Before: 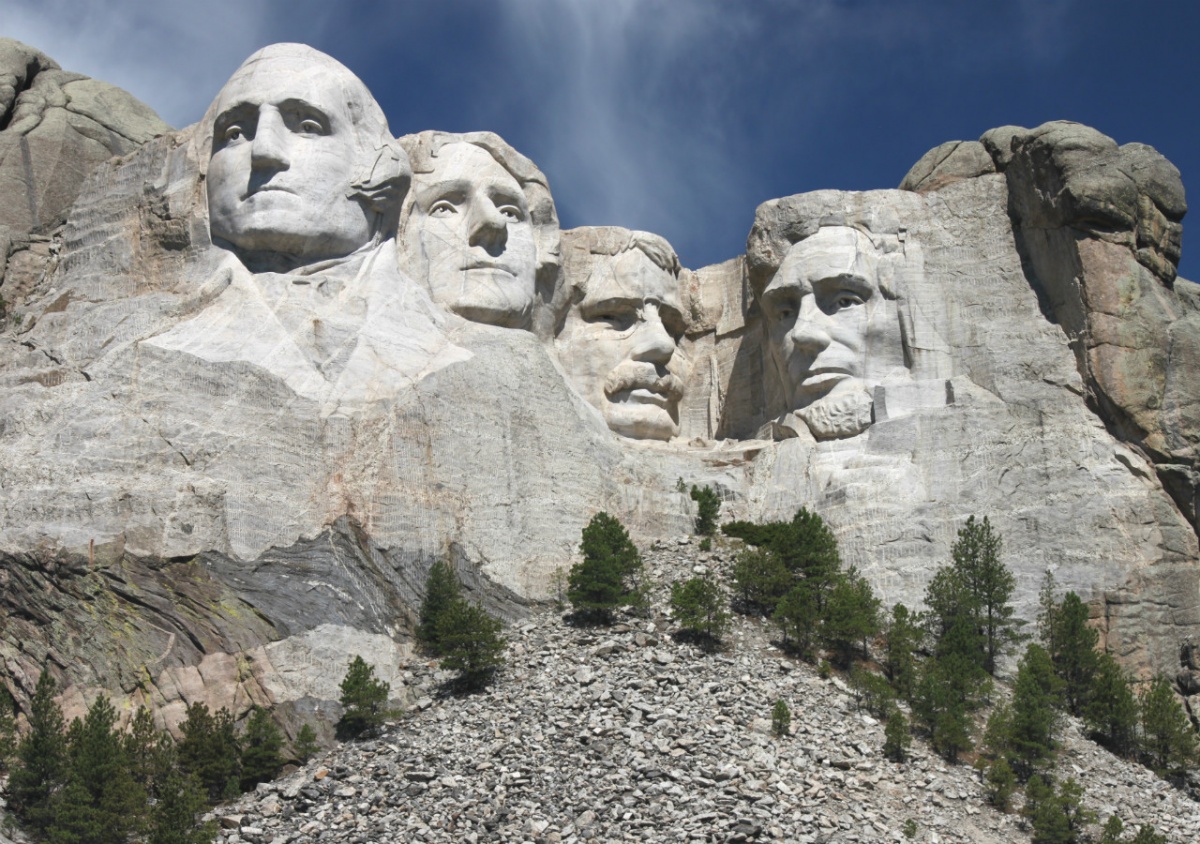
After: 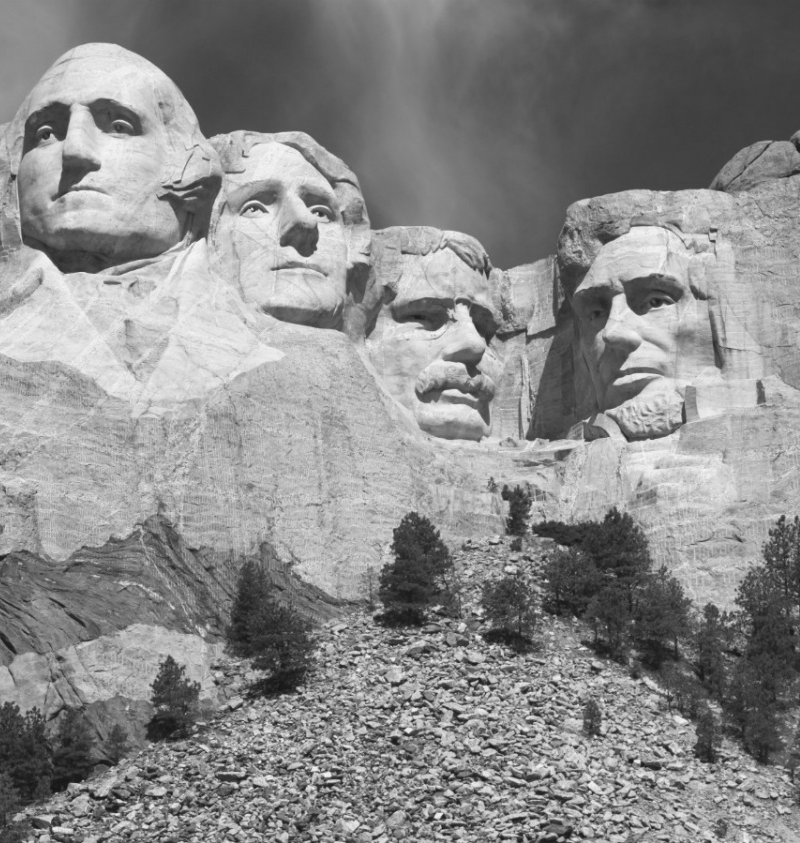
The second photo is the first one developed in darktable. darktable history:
monochrome: a 32, b 64, size 2.3
crop and rotate: left 15.754%, right 17.579%
